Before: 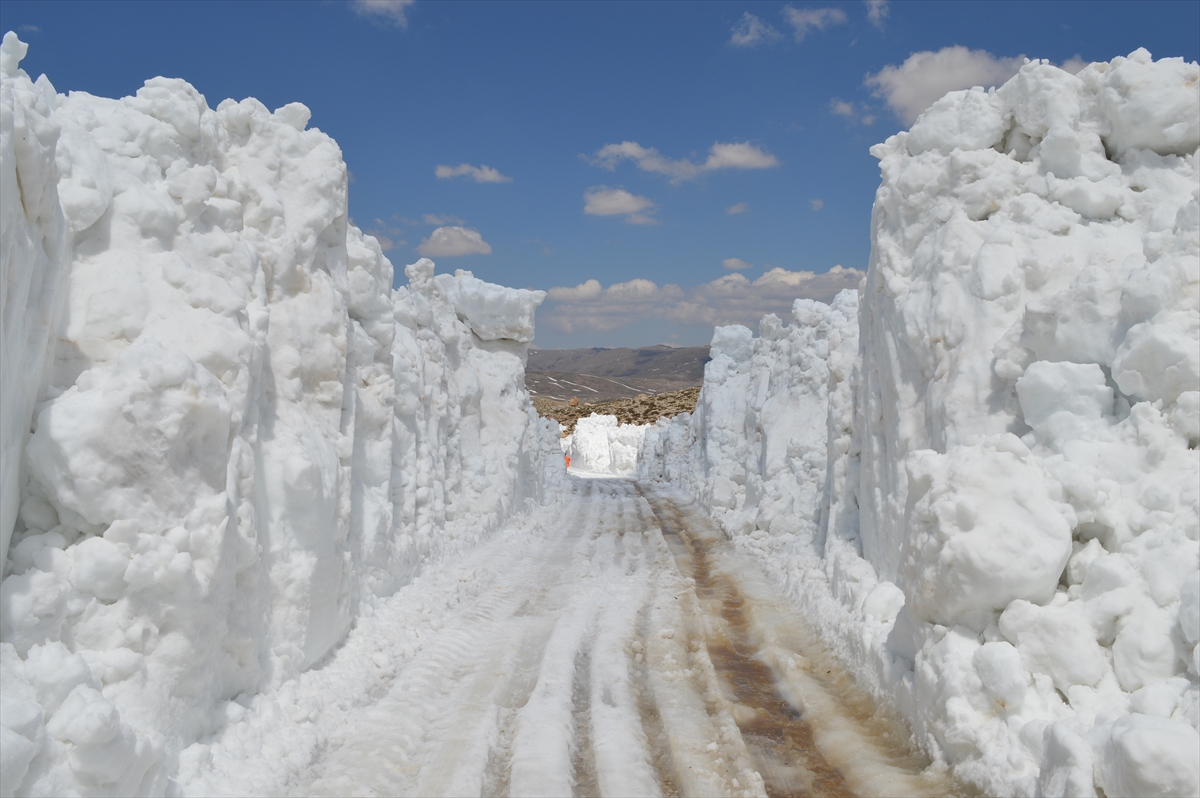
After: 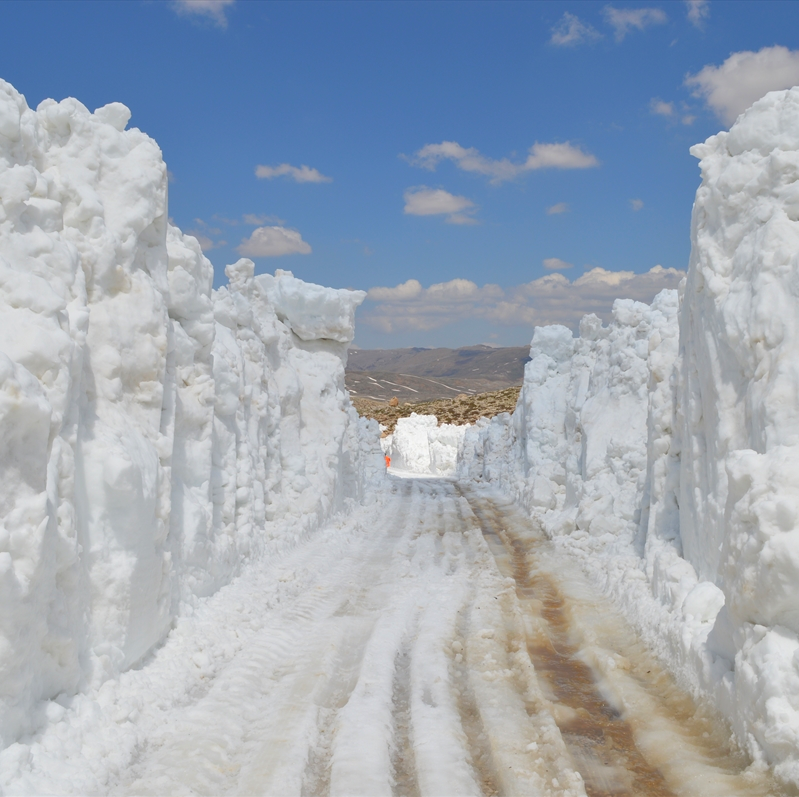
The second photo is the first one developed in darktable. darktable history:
contrast brightness saturation: brightness 0.09, saturation 0.19
crop and rotate: left 15.055%, right 18.278%
tone curve: curves: ch0 [(0, 0.042) (0.129, 0.18) (0.501, 0.497) (1, 1)], color space Lab, linked channels, preserve colors none
